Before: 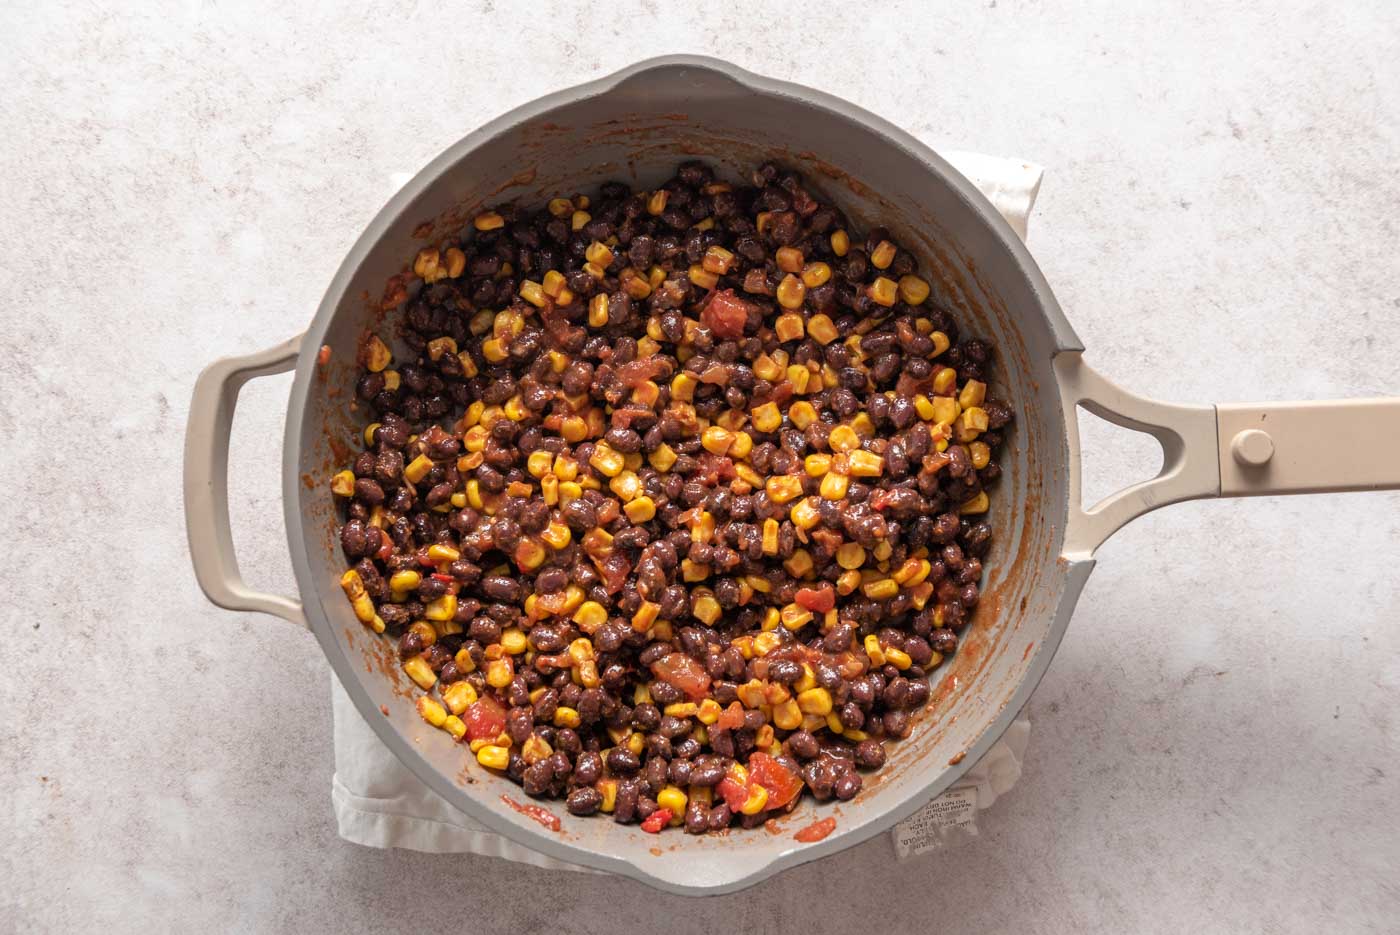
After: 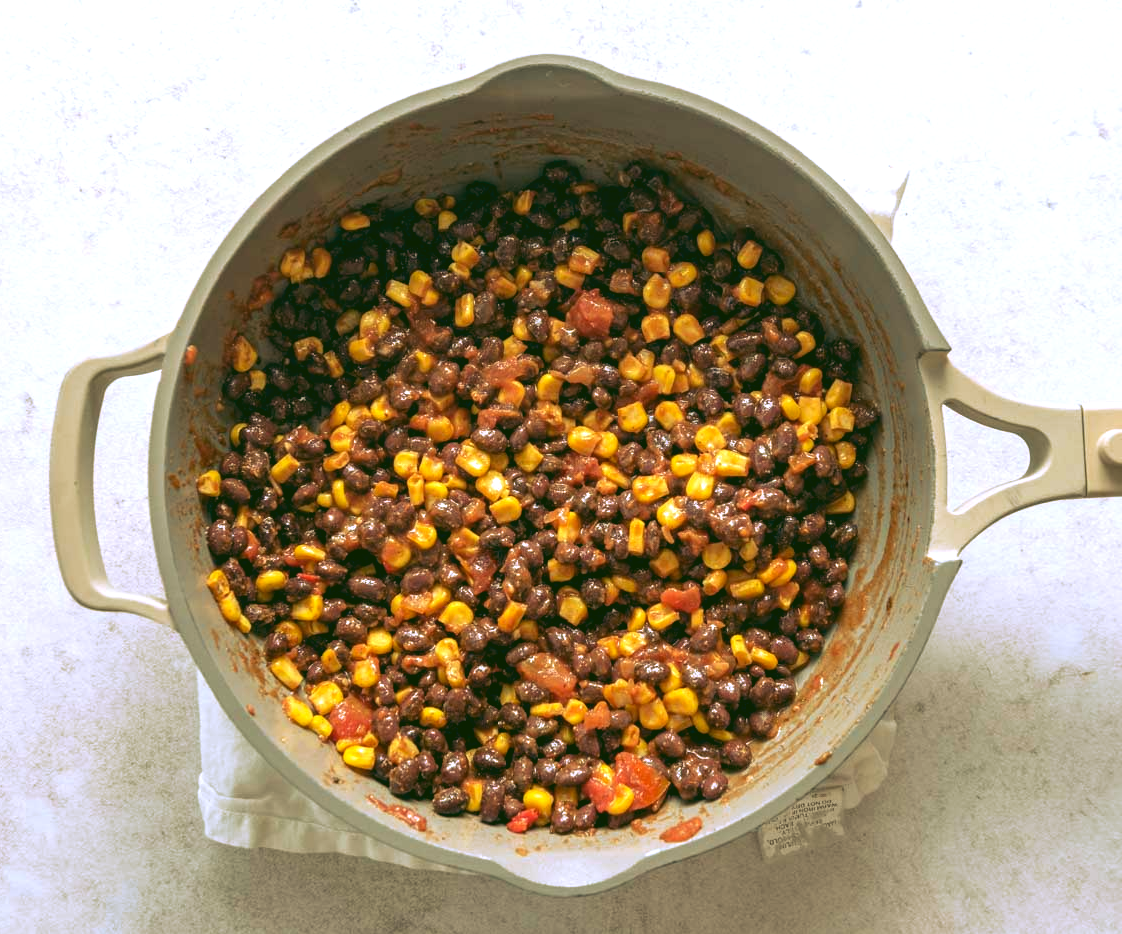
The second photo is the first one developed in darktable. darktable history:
rgb curve: curves: ch0 [(0.123, 0.061) (0.995, 0.887)]; ch1 [(0.06, 0.116) (1, 0.906)]; ch2 [(0, 0) (0.824, 0.69) (1, 1)], mode RGB, independent channels, compensate middle gray true
exposure: black level correction 0, exposure 0.7 EV, compensate exposure bias true, compensate highlight preservation false
crop and rotate: left 9.597%, right 10.195%
